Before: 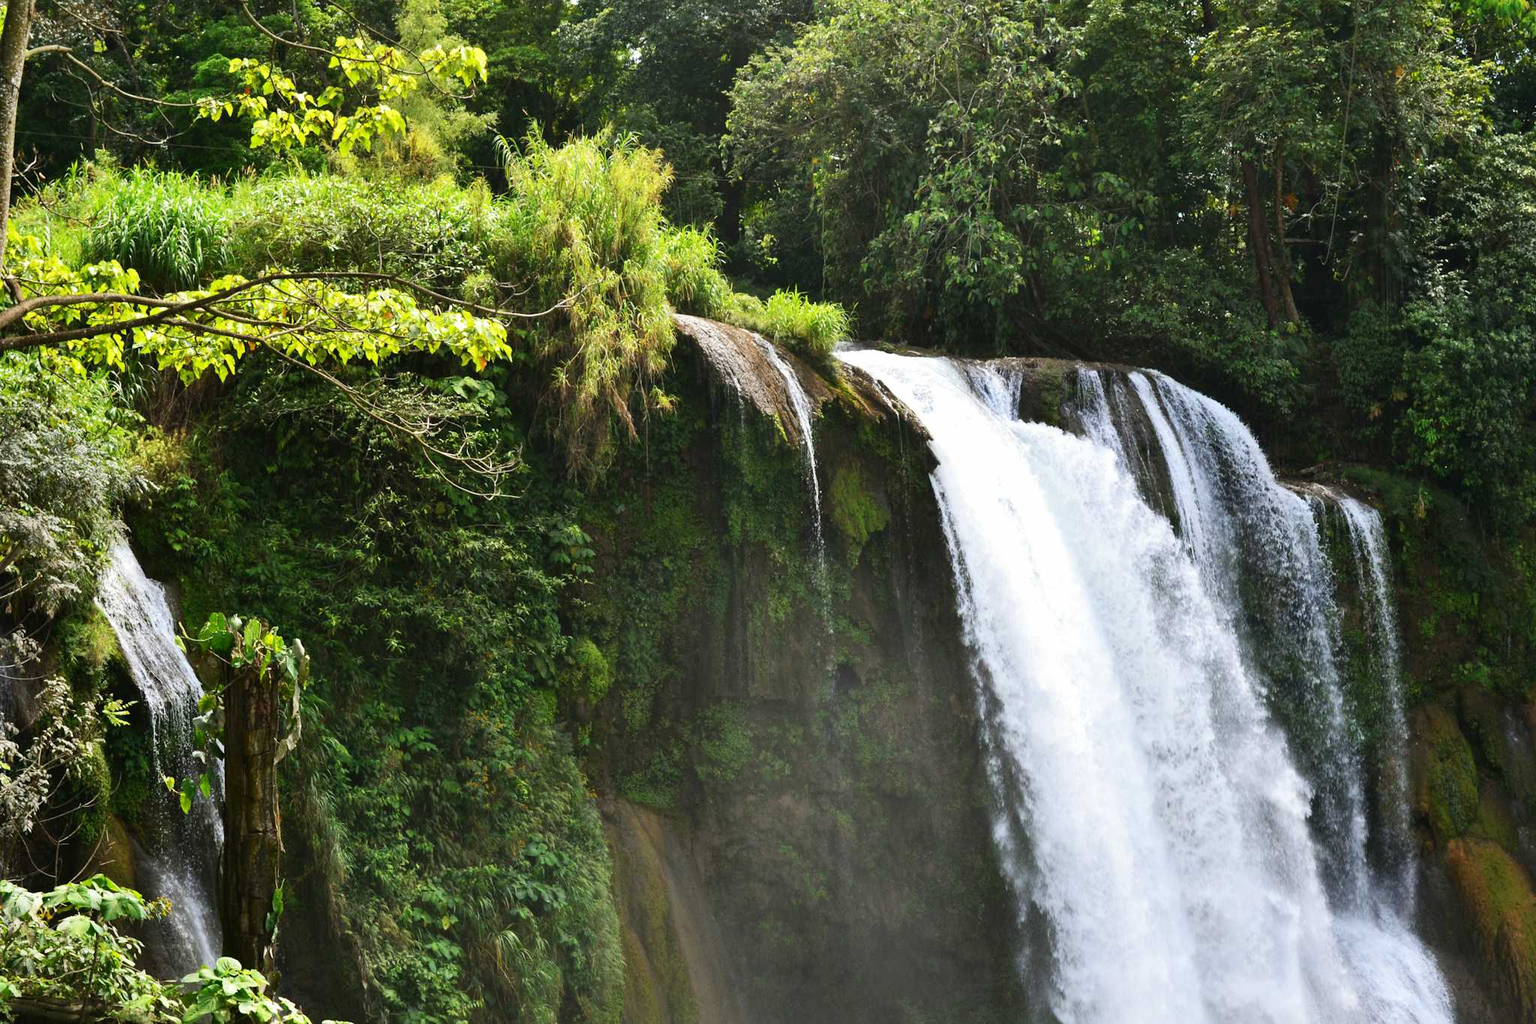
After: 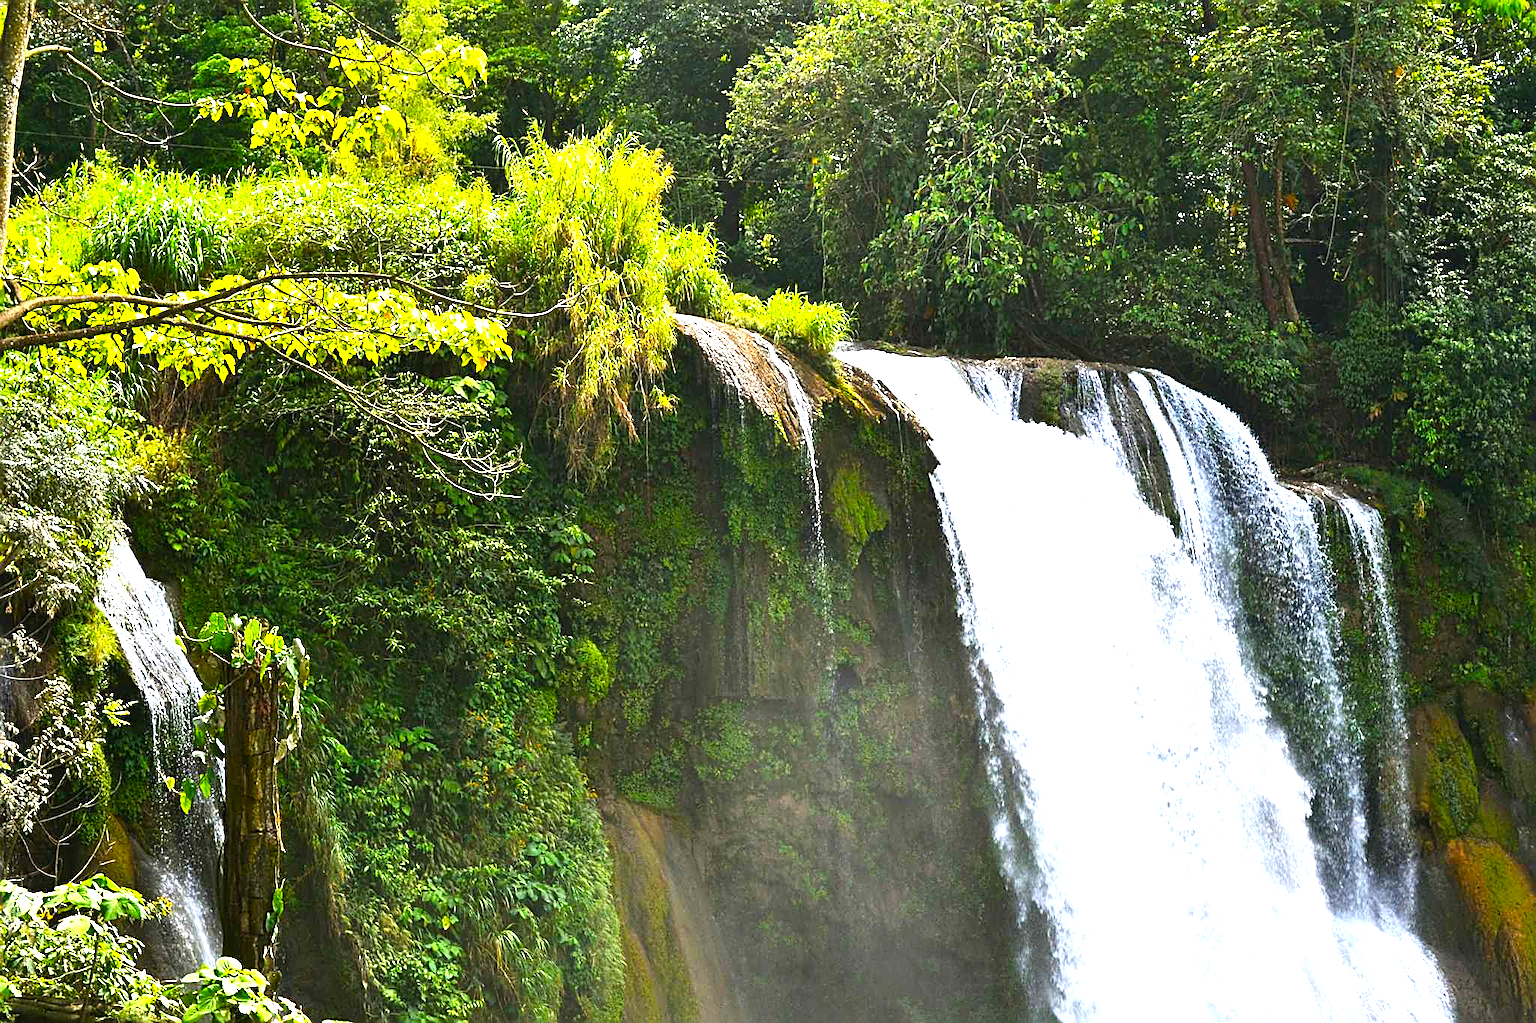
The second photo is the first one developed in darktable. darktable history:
color balance rgb: perceptual saturation grading › global saturation 25%, global vibrance 20%
sharpen: amount 1
exposure: exposure 1 EV, compensate highlight preservation false
